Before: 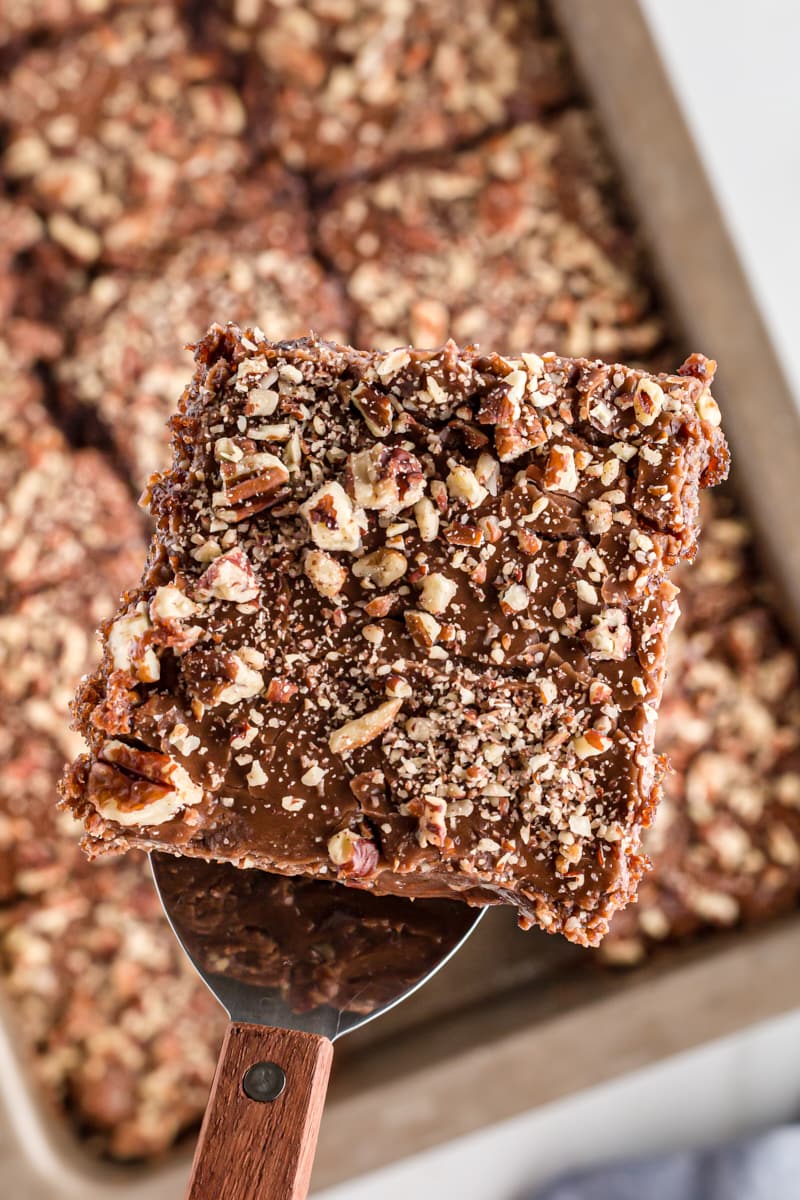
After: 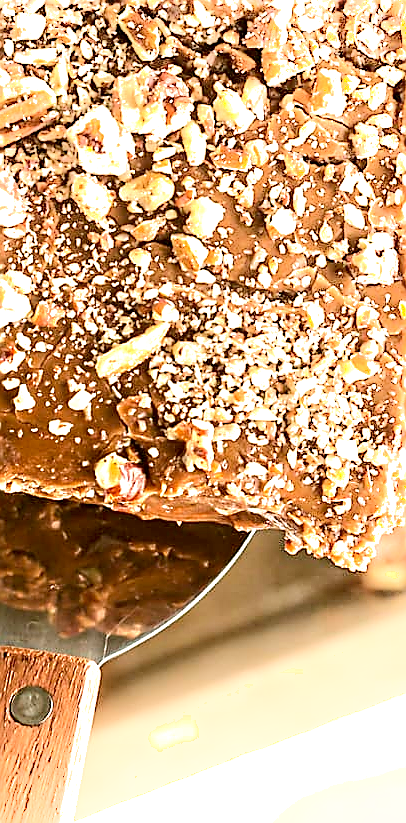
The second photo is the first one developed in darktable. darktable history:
color correction: highlights a* -1.23, highlights b* 10.63, shadows a* 0.617, shadows b* 19.02
crop and rotate: left 29.33%, top 31.369%, right 19.823%
sharpen: radius 1.398, amount 1.247, threshold 0.731
shadows and highlights: shadows -21.83, highlights 98.61, soften with gaussian
exposure: black level correction 0, exposure 1.439 EV, compensate highlight preservation false
